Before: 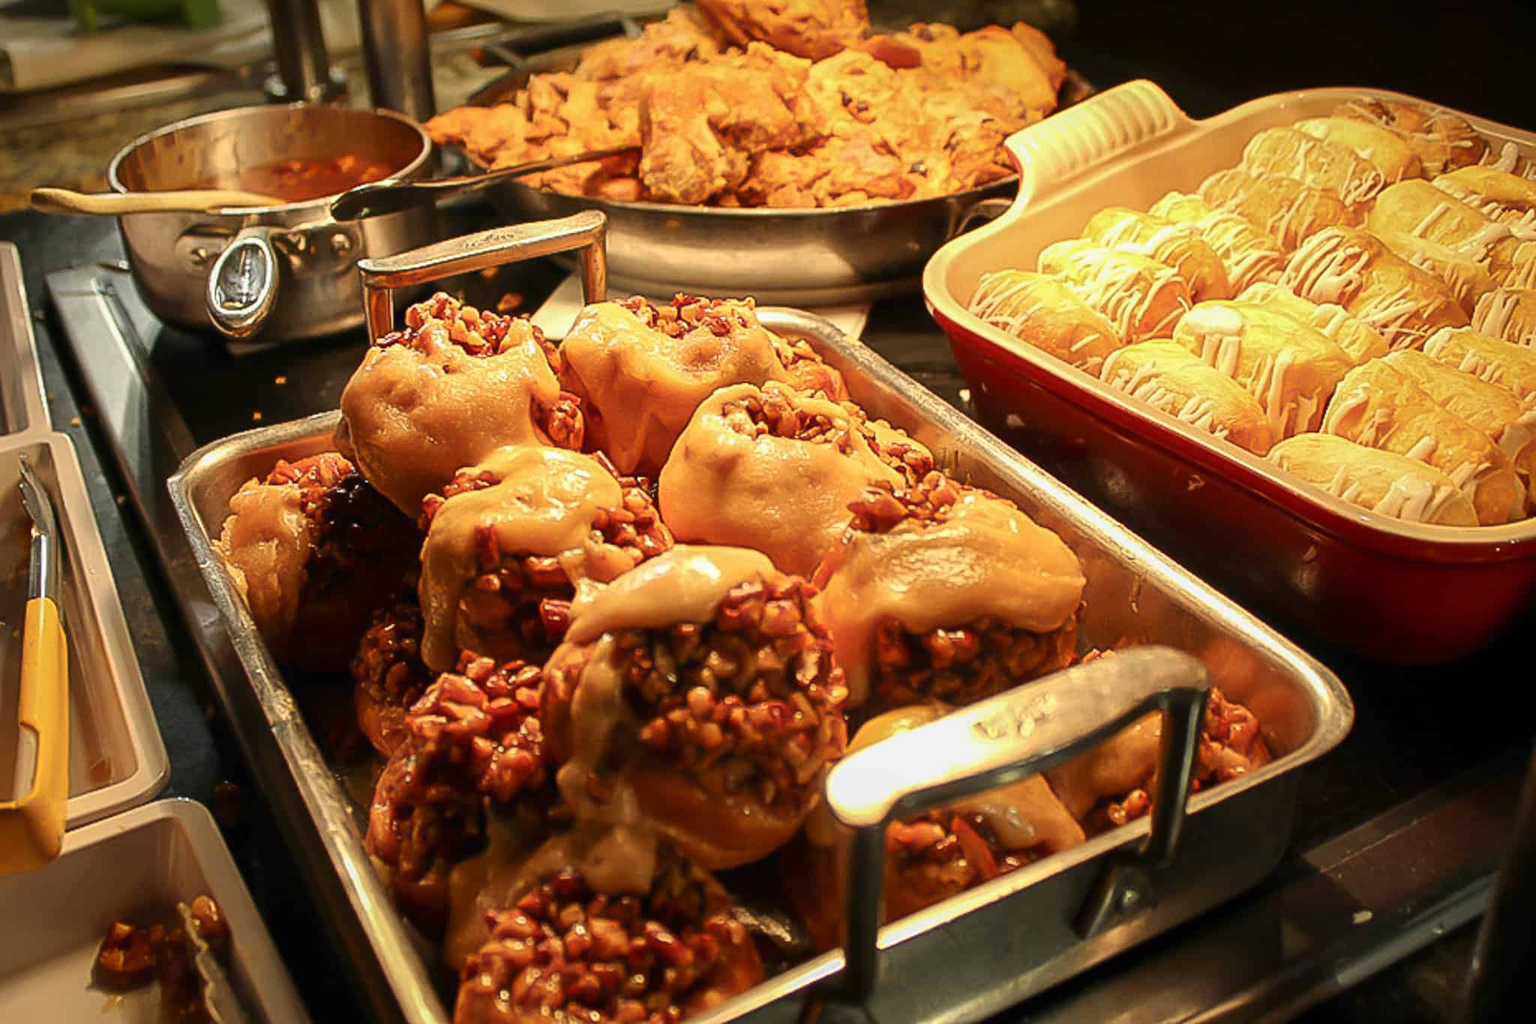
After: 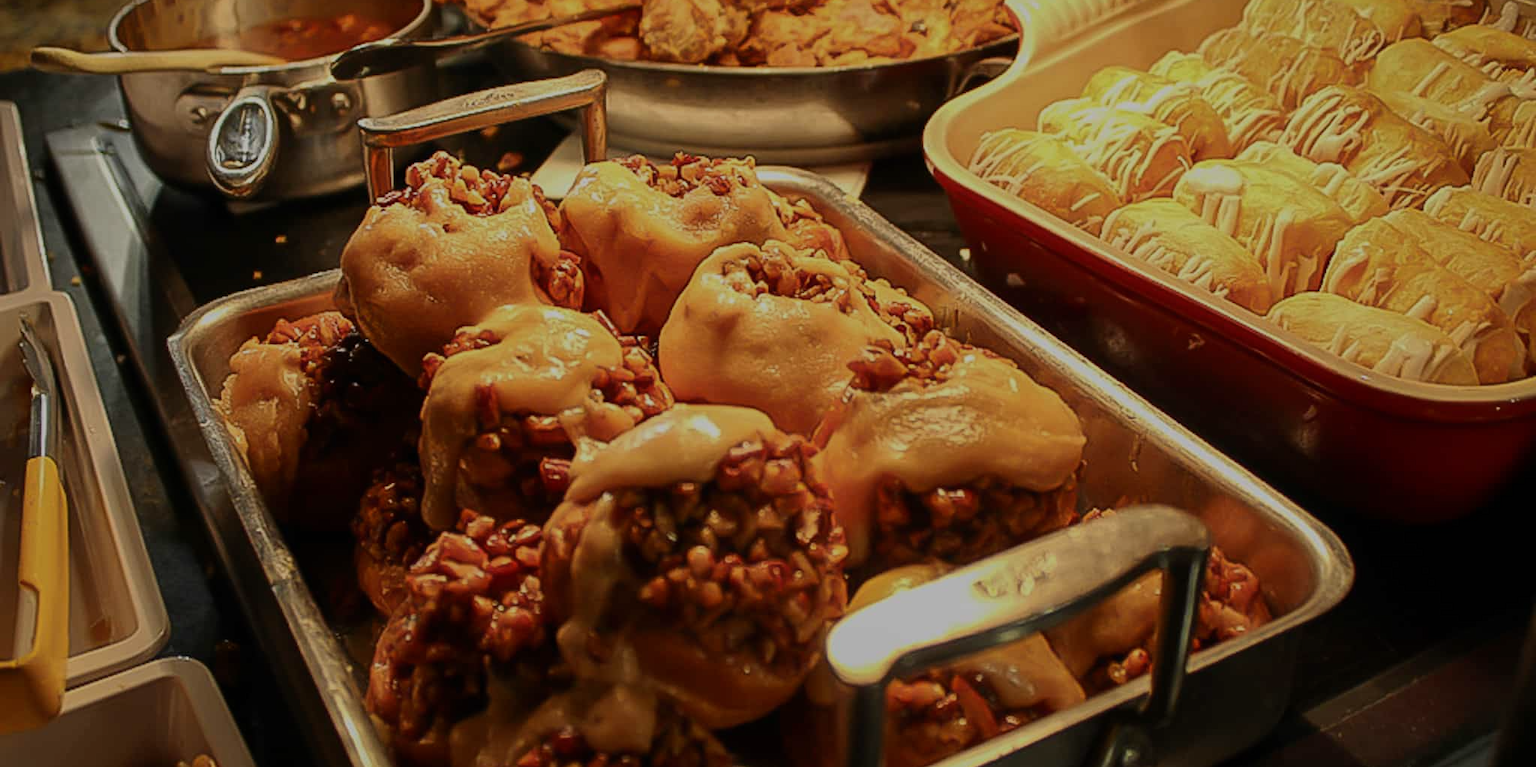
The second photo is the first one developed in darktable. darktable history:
crop: top 13.819%, bottom 11.169%
exposure: exposure -1 EV, compensate highlight preservation false
